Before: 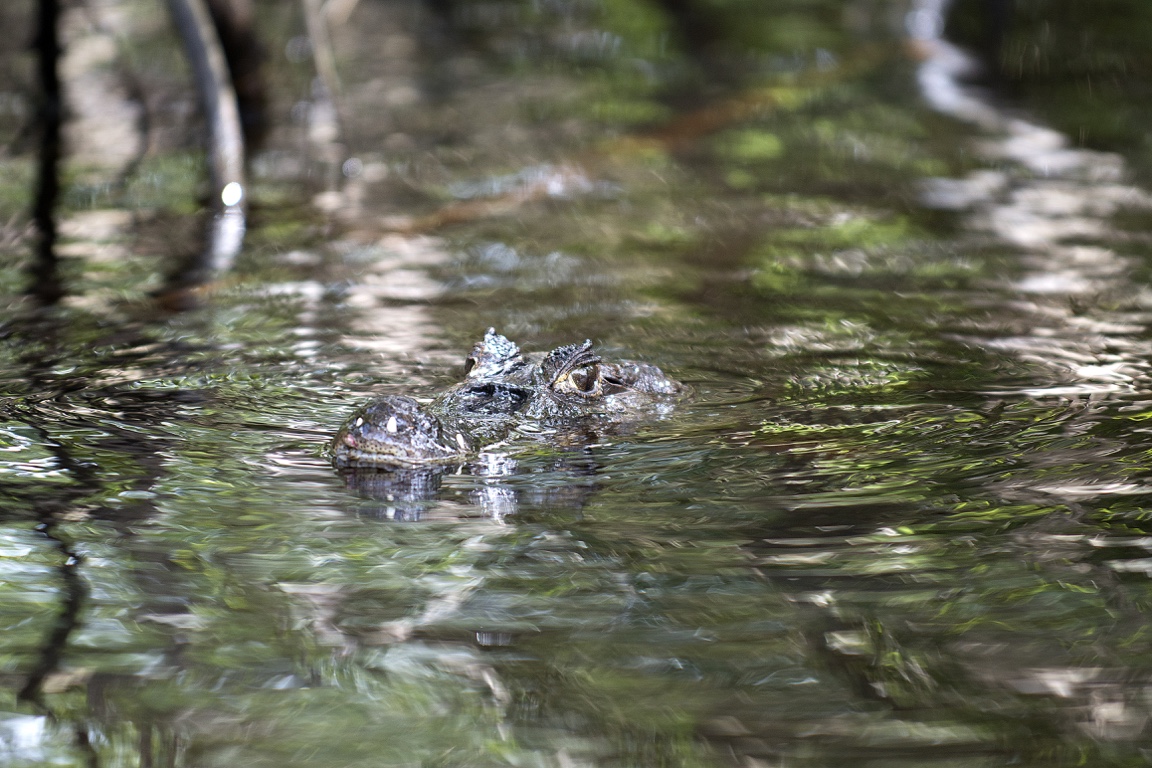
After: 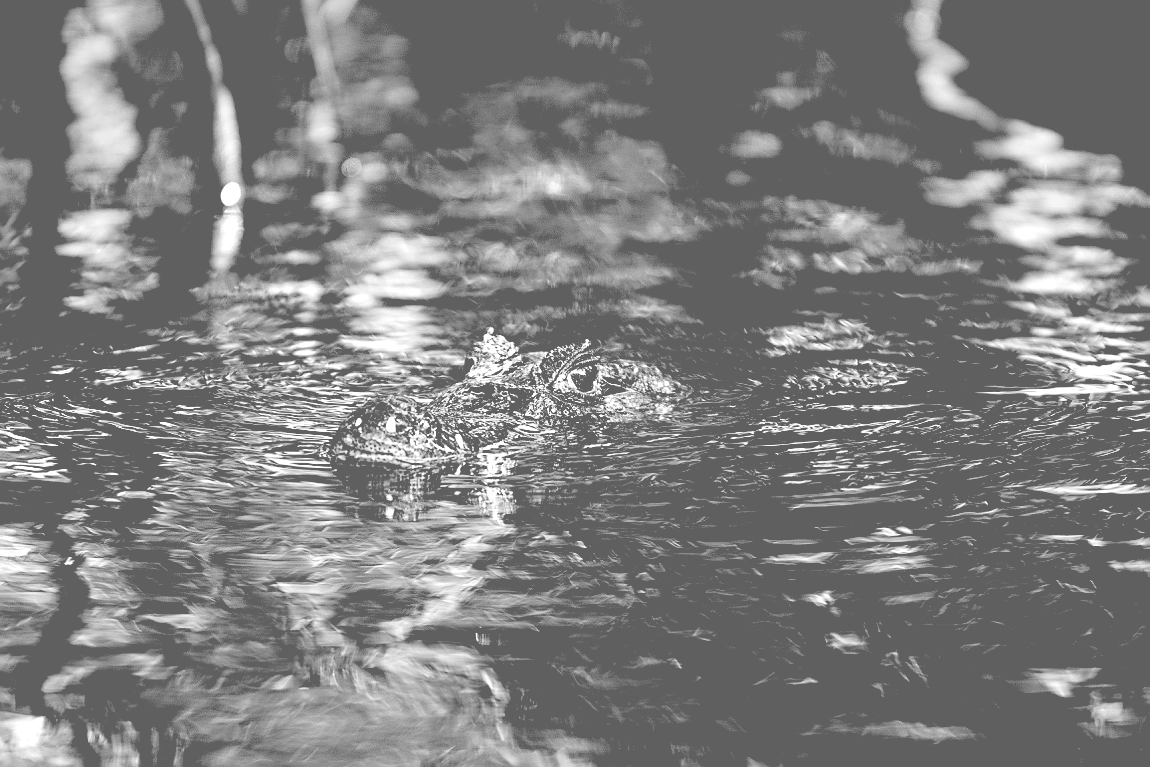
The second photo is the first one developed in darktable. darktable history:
crop and rotate: left 0.126%
white balance: red 1.127, blue 0.943
colorize: hue 25.2°, saturation 83%, source mix 82%, lightness 79%, version 1
levels: levels [0.514, 0.759, 1]
monochrome: a 79.32, b 81.83, size 1.1
rgb curve: curves: ch0 [(0, 0) (0.284, 0.292) (0.505, 0.644) (1, 1)], compensate middle gray true
sharpen: on, module defaults
